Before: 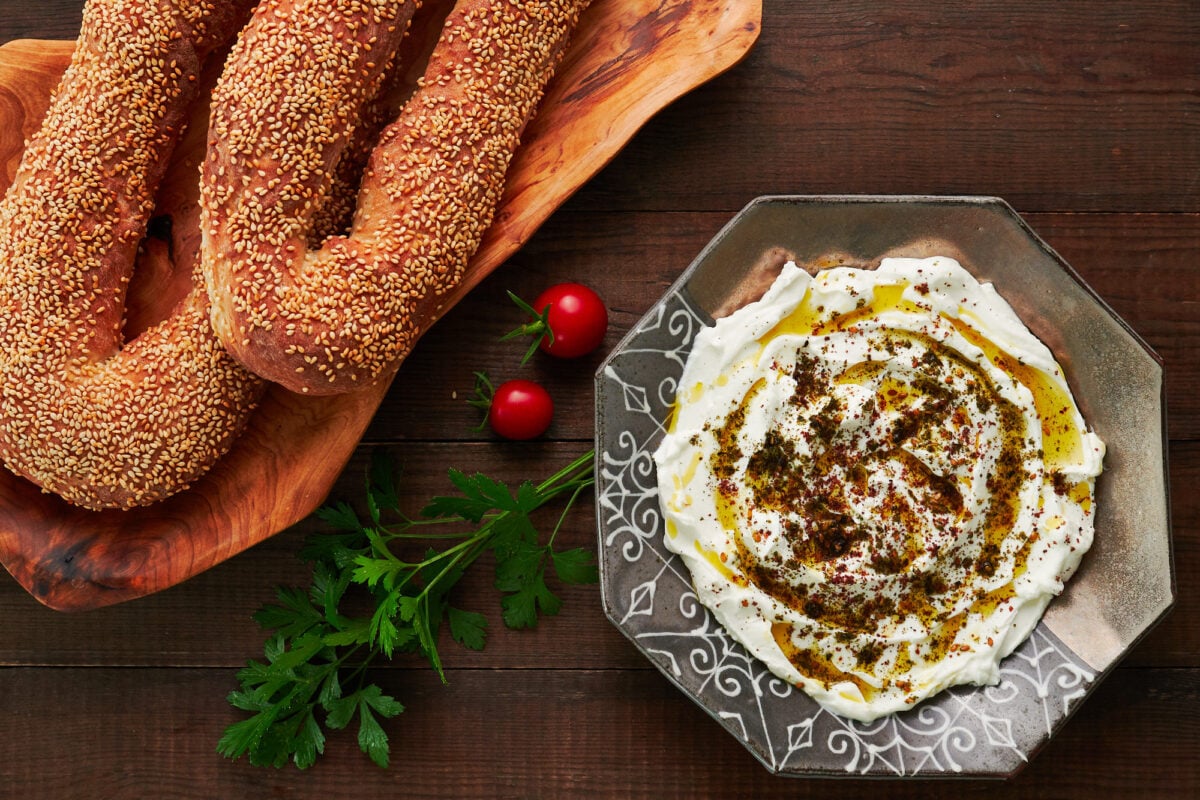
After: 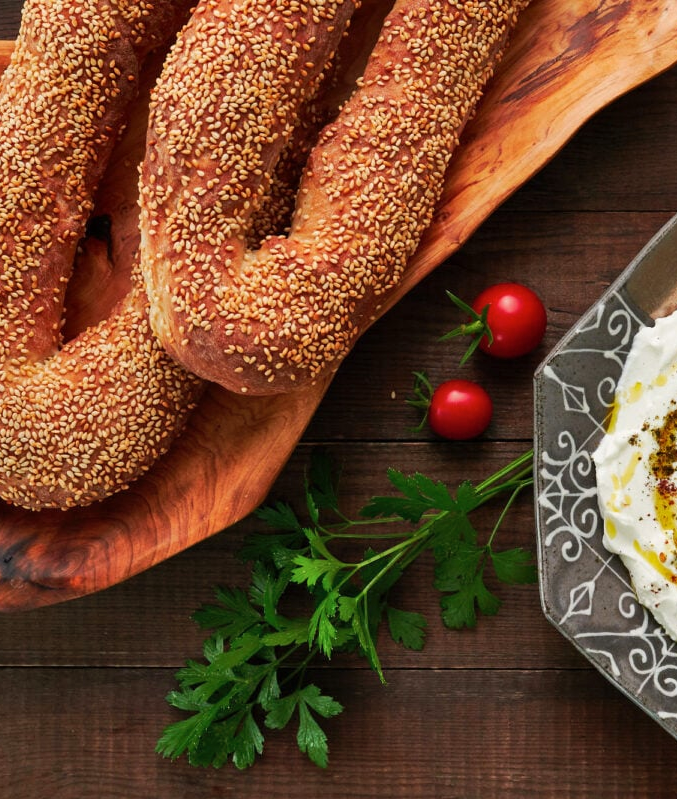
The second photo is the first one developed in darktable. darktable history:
crop: left 5.12%, right 38.421%
shadows and highlights: radius 107.46, shadows 41.18, highlights -71.8, low approximation 0.01, soften with gaussian
